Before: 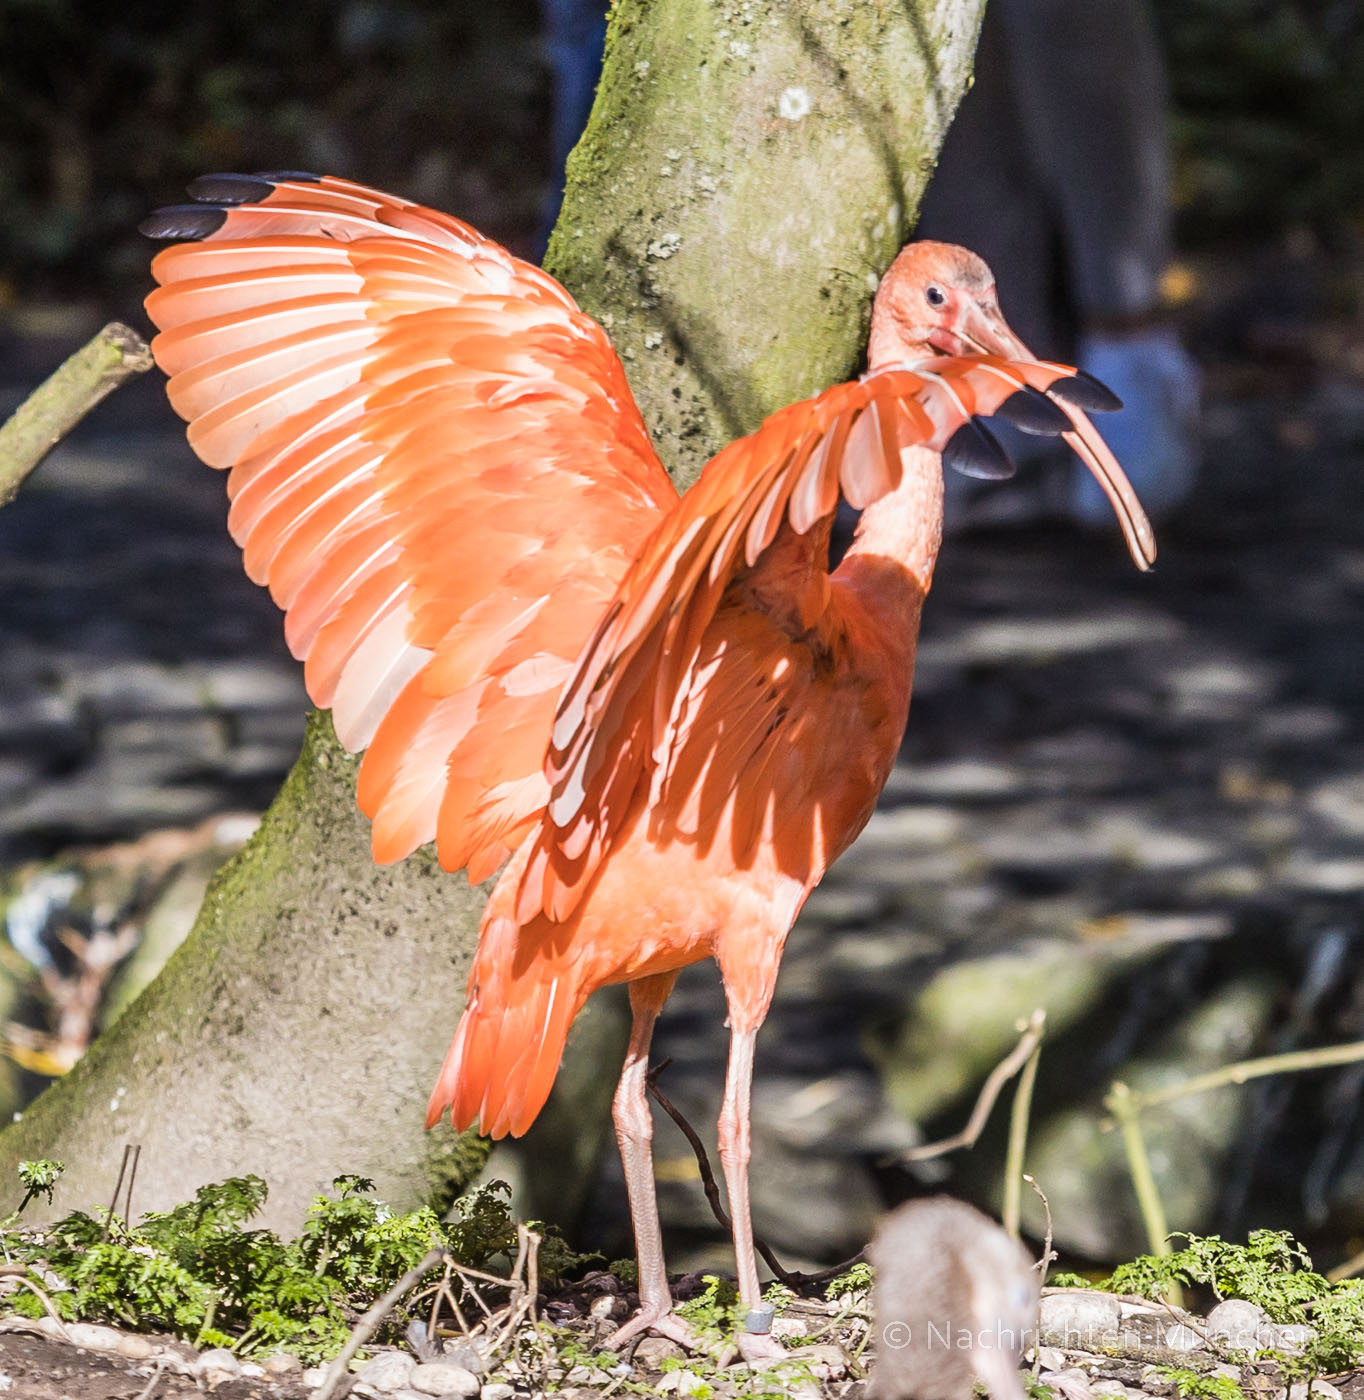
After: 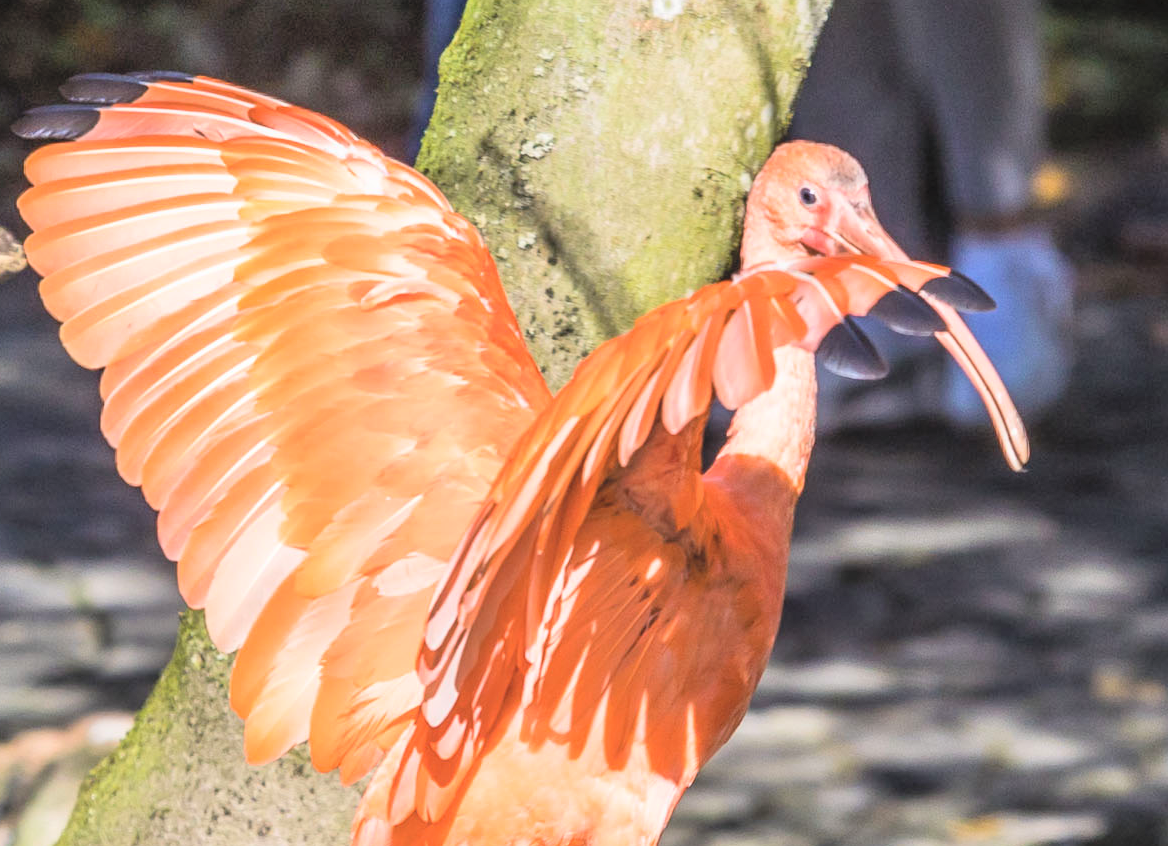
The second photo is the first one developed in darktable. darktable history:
crop and rotate: left 9.345%, top 7.22%, right 4.982%, bottom 32.331%
contrast brightness saturation: contrast 0.1, brightness 0.3, saturation 0.14
